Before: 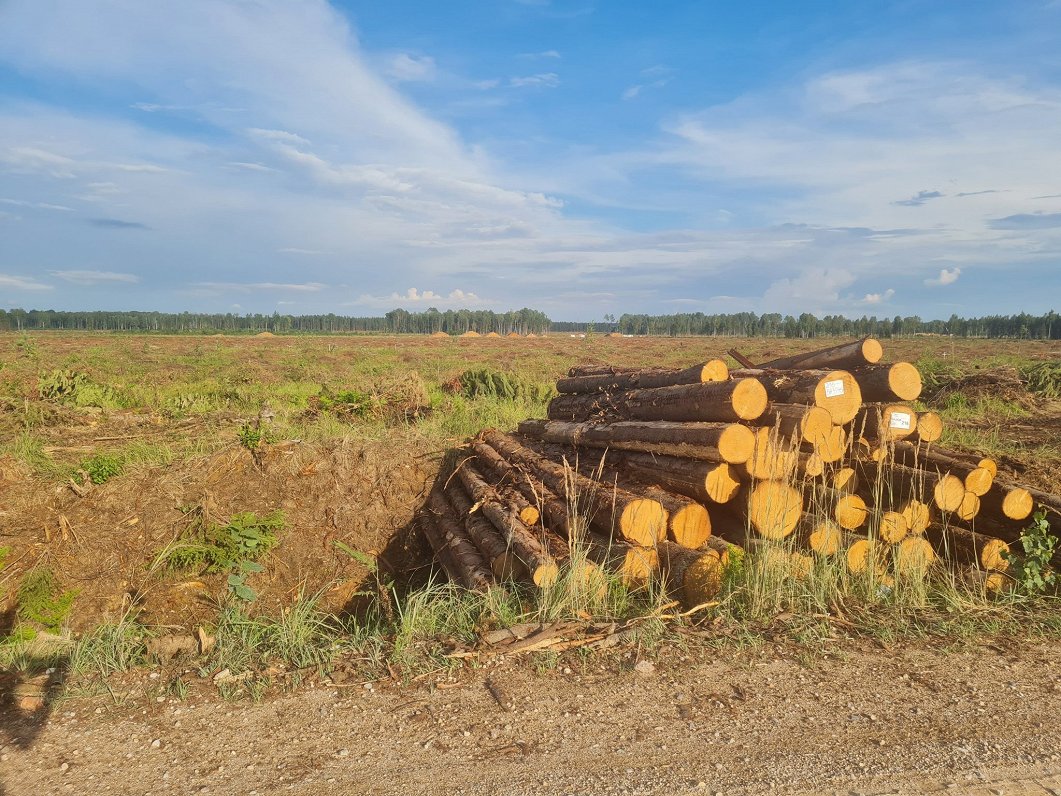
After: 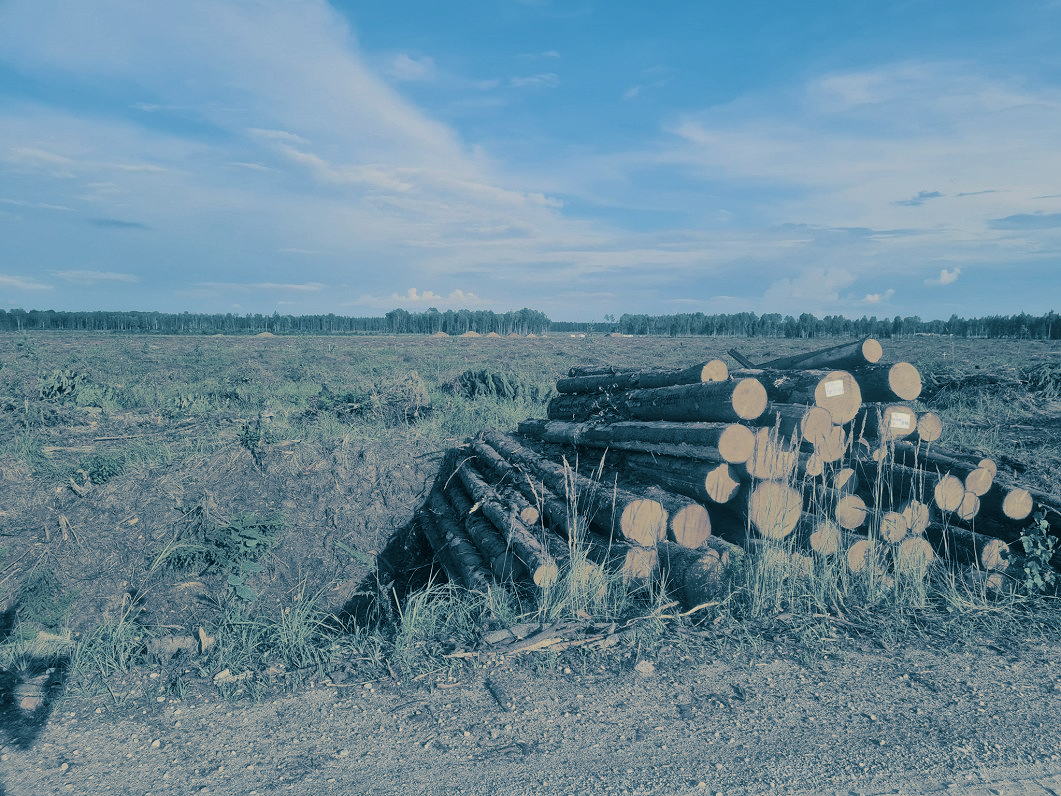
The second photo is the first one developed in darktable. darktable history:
filmic rgb: black relative exposure -7.65 EV, white relative exposure 4.56 EV, hardness 3.61, color science v6 (2022)
split-toning: shadows › hue 212.4°, balance -70
